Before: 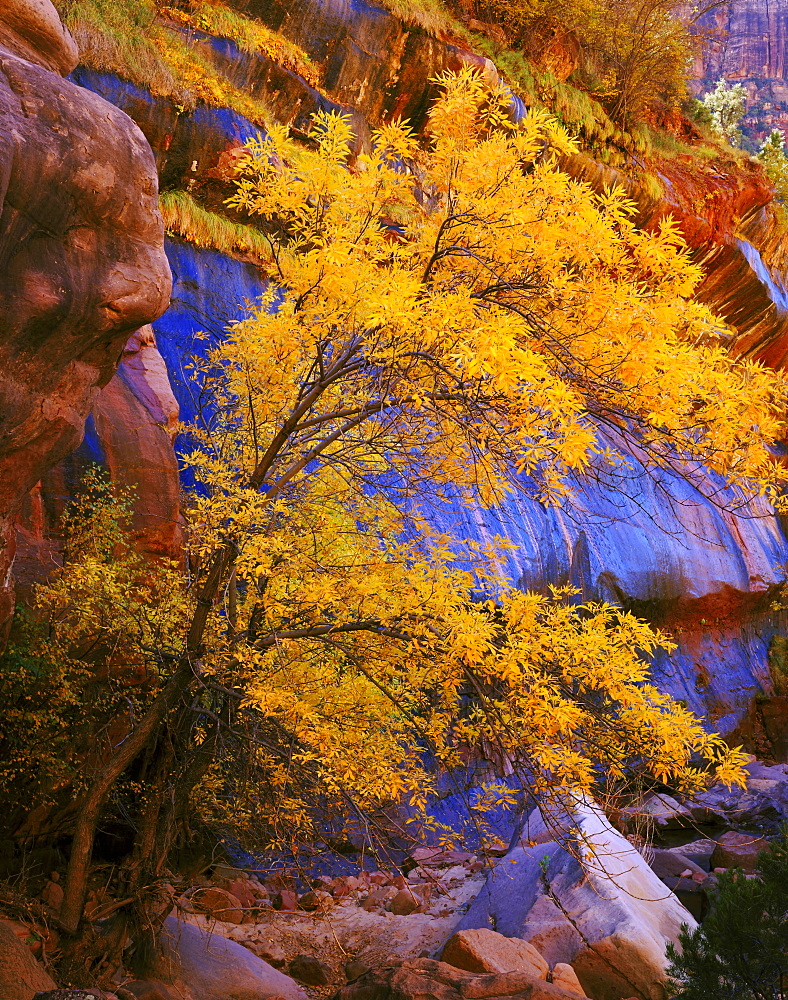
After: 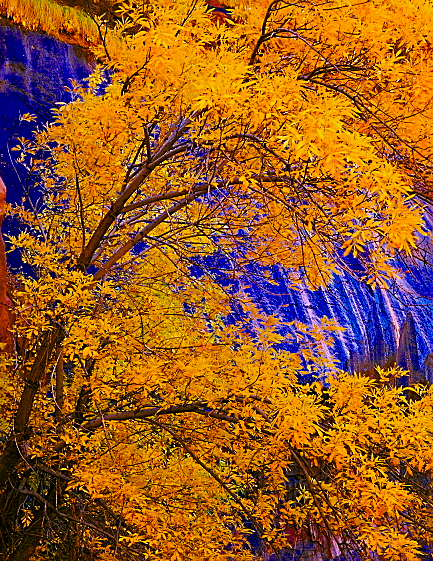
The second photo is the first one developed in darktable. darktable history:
crop and rotate: left 21.997%, top 21.882%, right 23.021%, bottom 22.01%
contrast brightness saturation: saturation -0.047
sharpen: on, module defaults
color balance rgb: perceptual saturation grading › global saturation 19.926%, perceptual brilliance grading › global brilliance 2.755%, perceptual brilliance grading › highlights -3.061%, perceptual brilliance grading › shadows 3.746%, global vibrance 10.272%, saturation formula JzAzBz (2021)
